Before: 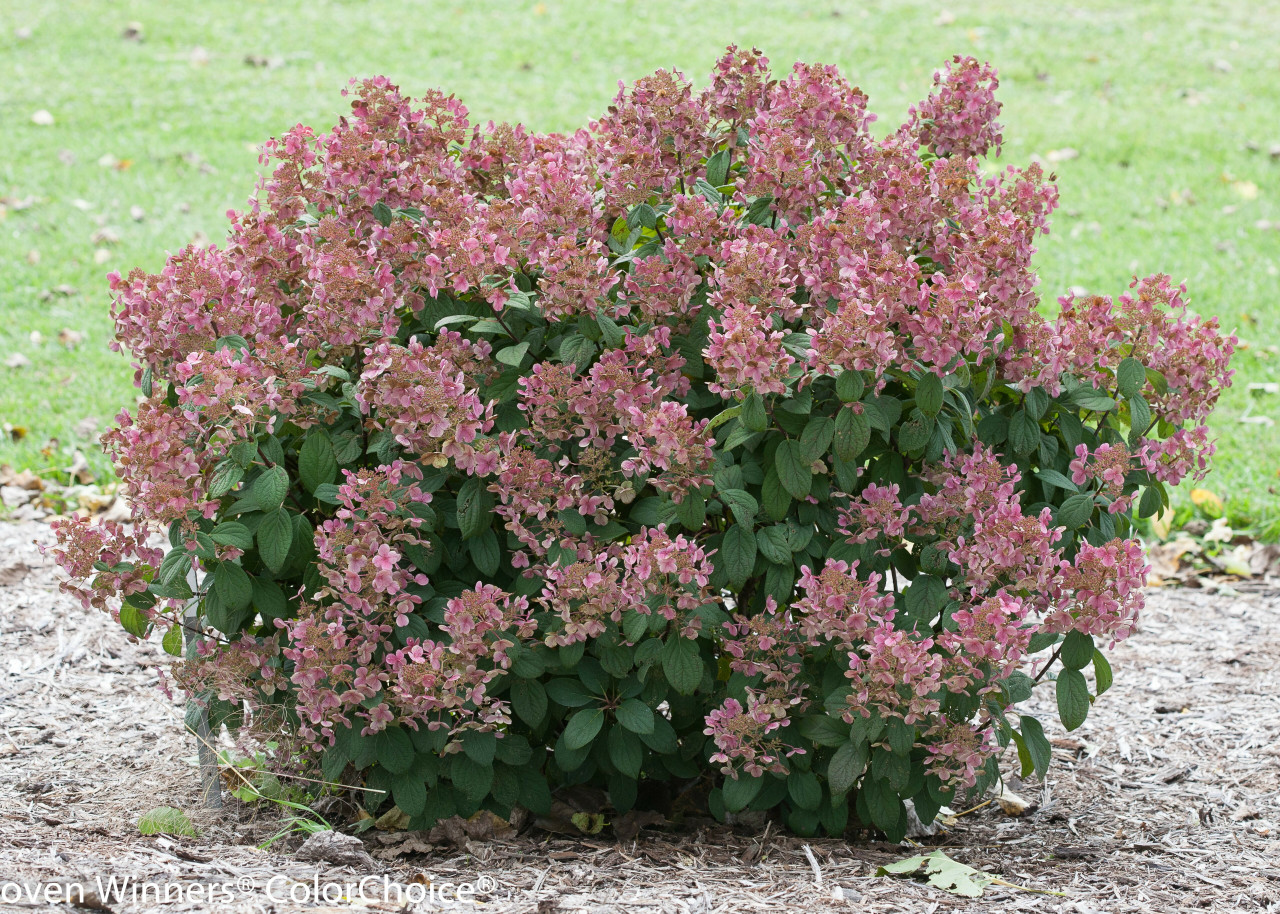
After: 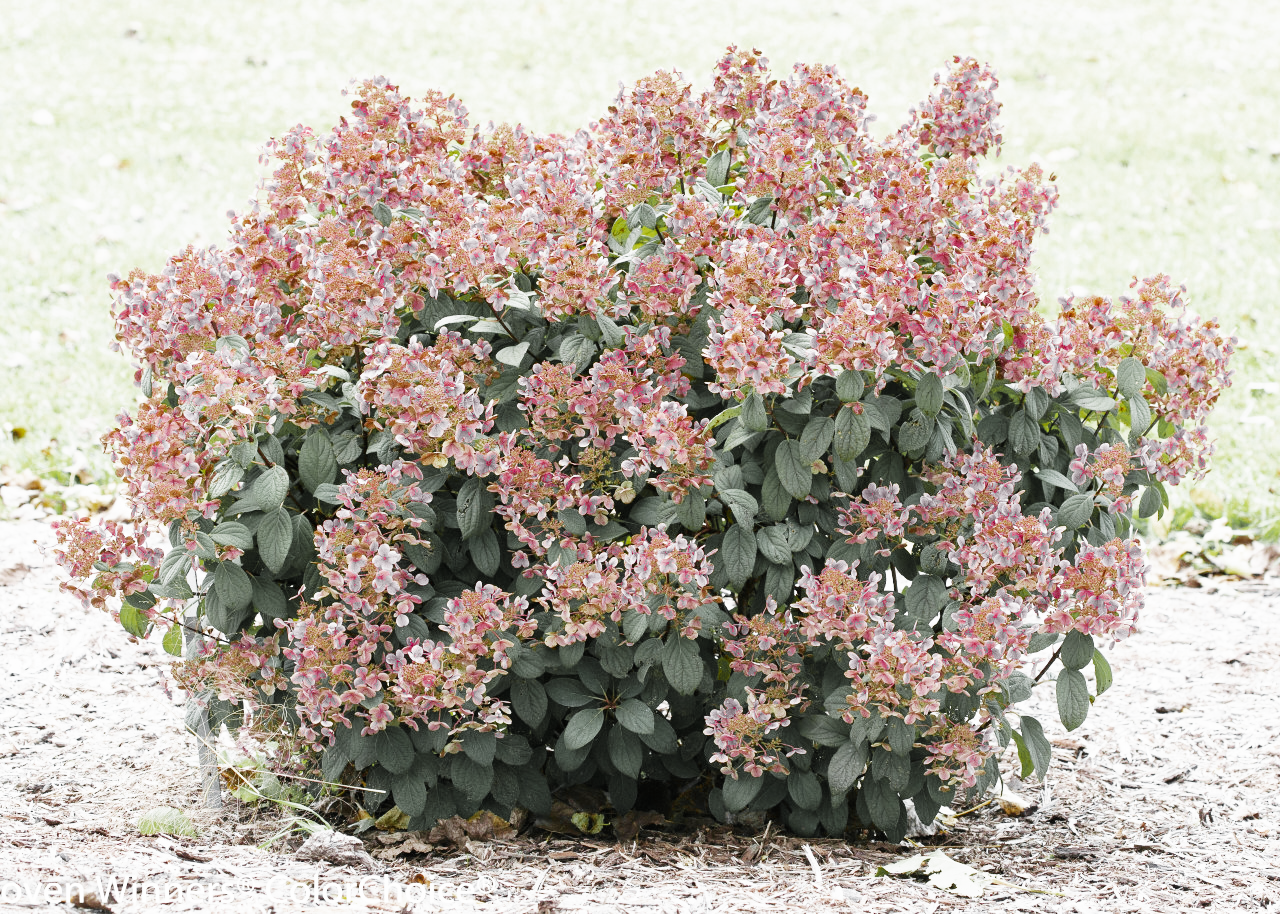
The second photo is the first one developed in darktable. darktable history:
color balance: contrast -15%
base curve: curves: ch0 [(0, 0) (0.007, 0.004) (0.027, 0.03) (0.046, 0.07) (0.207, 0.54) (0.442, 0.872) (0.673, 0.972) (1, 1)], preserve colors none
color zones: curves: ch0 [(0.004, 0.388) (0.125, 0.392) (0.25, 0.404) (0.375, 0.5) (0.5, 0.5) (0.625, 0.5) (0.75, 0.5) (0.875, 0.5)]; ch1 [(0, 0.5) (0.125, 0.5) (0.25, 0.5) (0.375, 0.124) (0.524, 0.124) (0.645, 0.128) (0.789, 0.132) (0.914, 0.096) (0.998, 0.068)]
